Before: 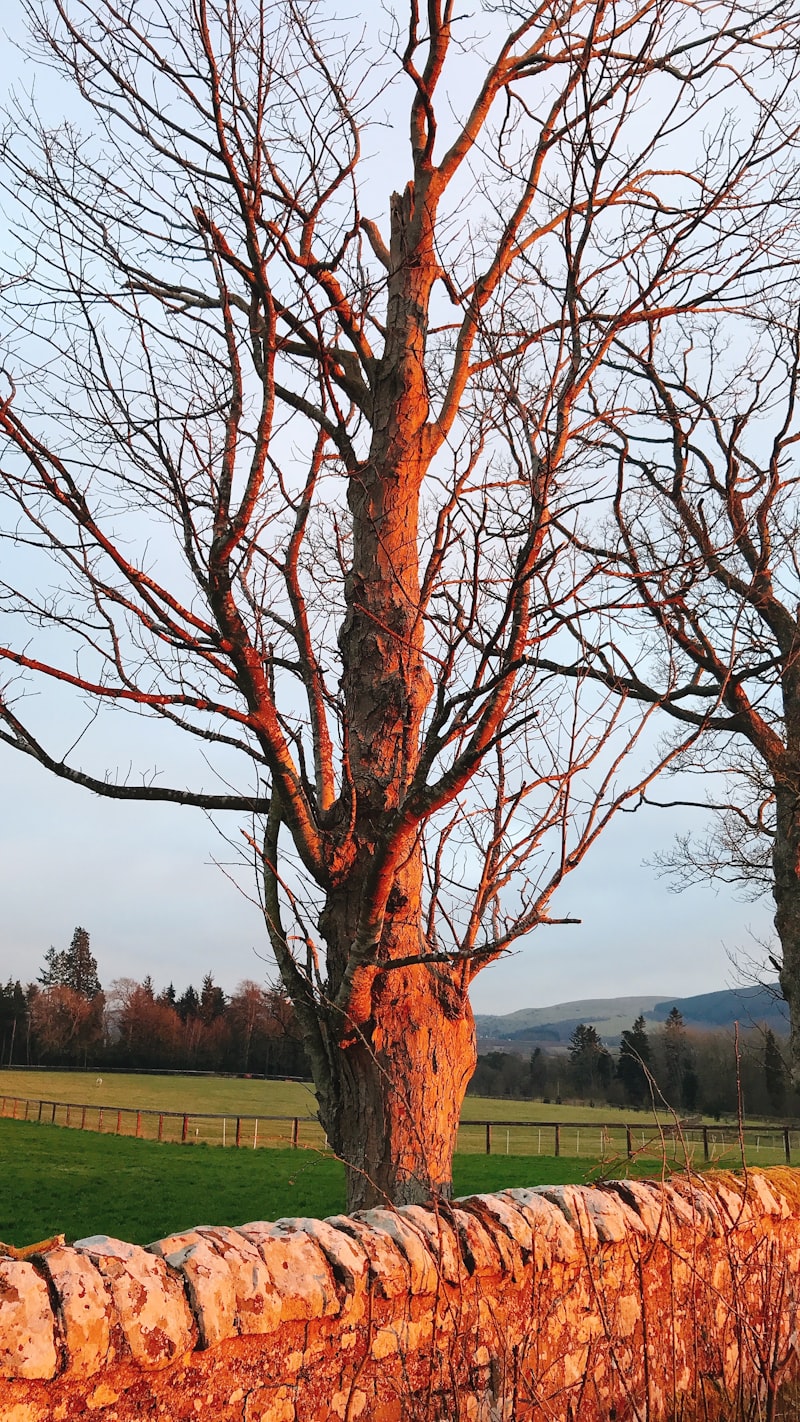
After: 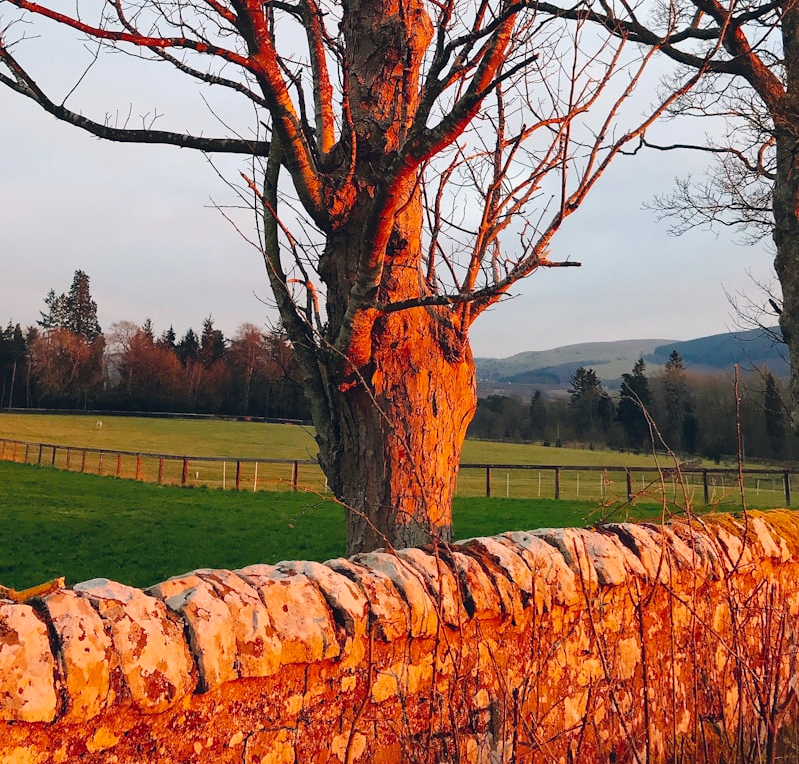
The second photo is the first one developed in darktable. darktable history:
crop and rotate: top 46.237%
color balance rgb: shadows lift › hue 87.51°, highlights gain › chroma 1.62%, highlights gain › hue 55.1°, global offset › chroma 0.06%, global offset › hue 253.66°, linear chroma grading › global chroma 0.5%, perceptual saturation grading › global saturation 16.38%
